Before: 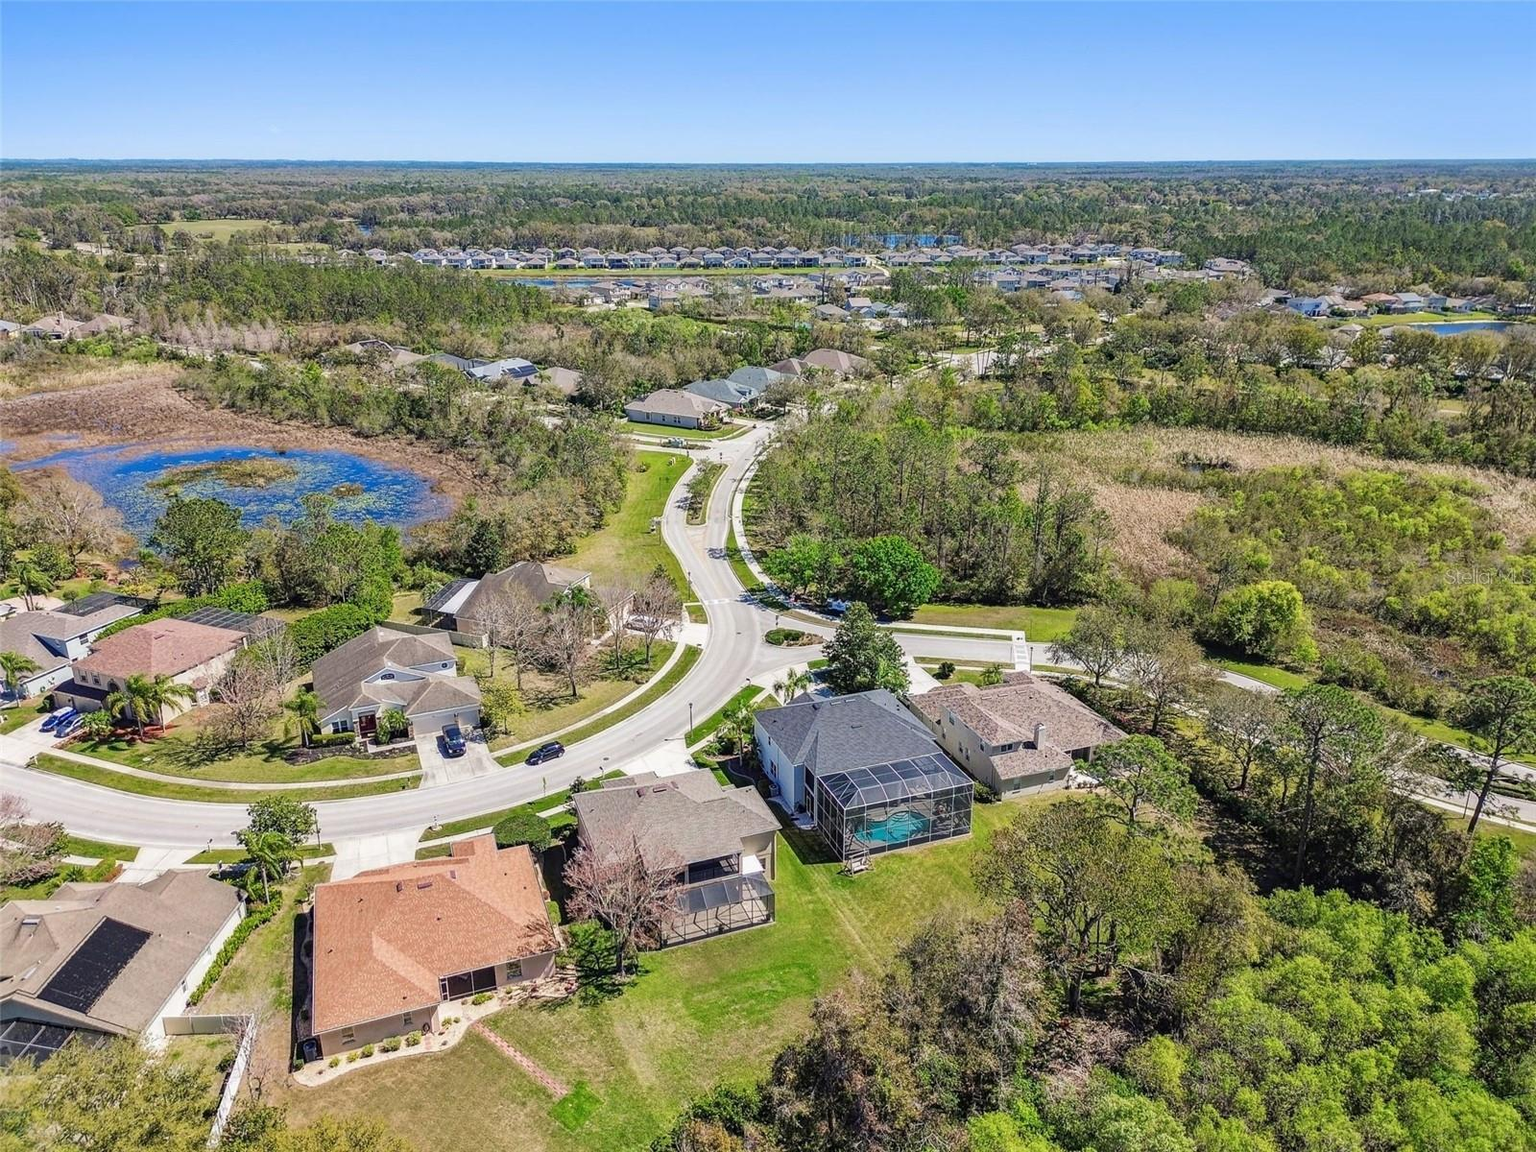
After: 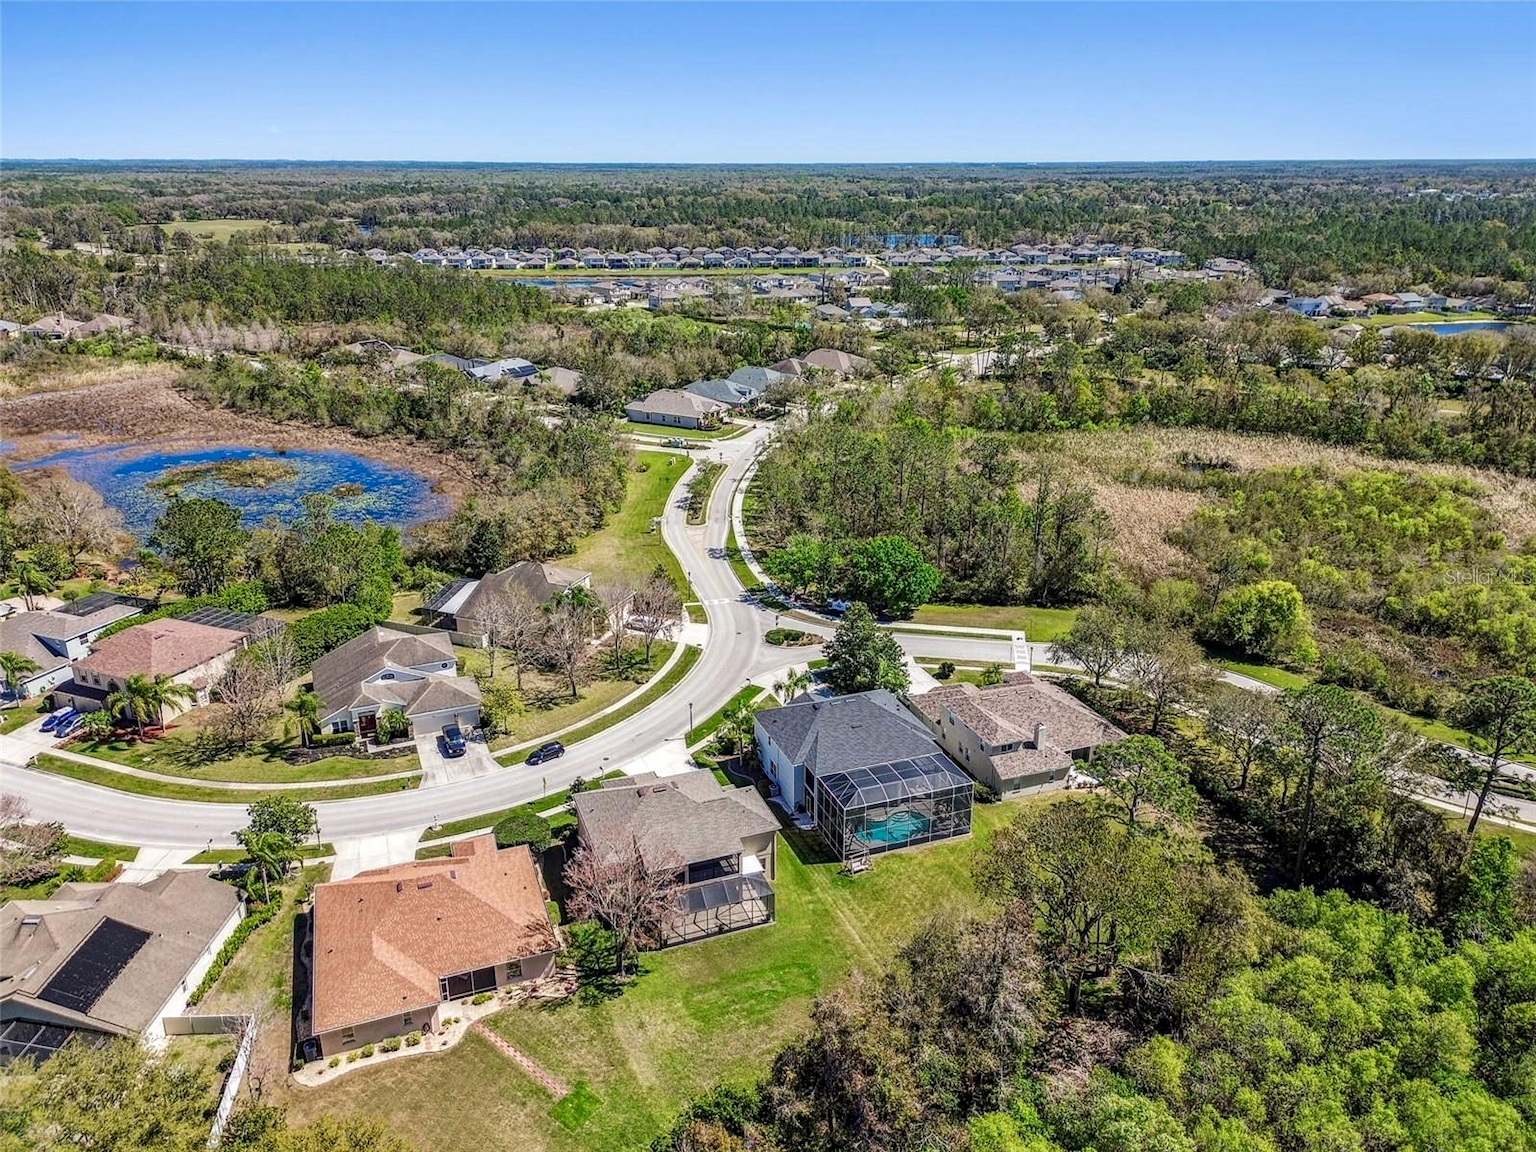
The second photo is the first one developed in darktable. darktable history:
contrast brightness saturation: contrast 0.03, brightness -0.04
local contrast: on, module defaults
